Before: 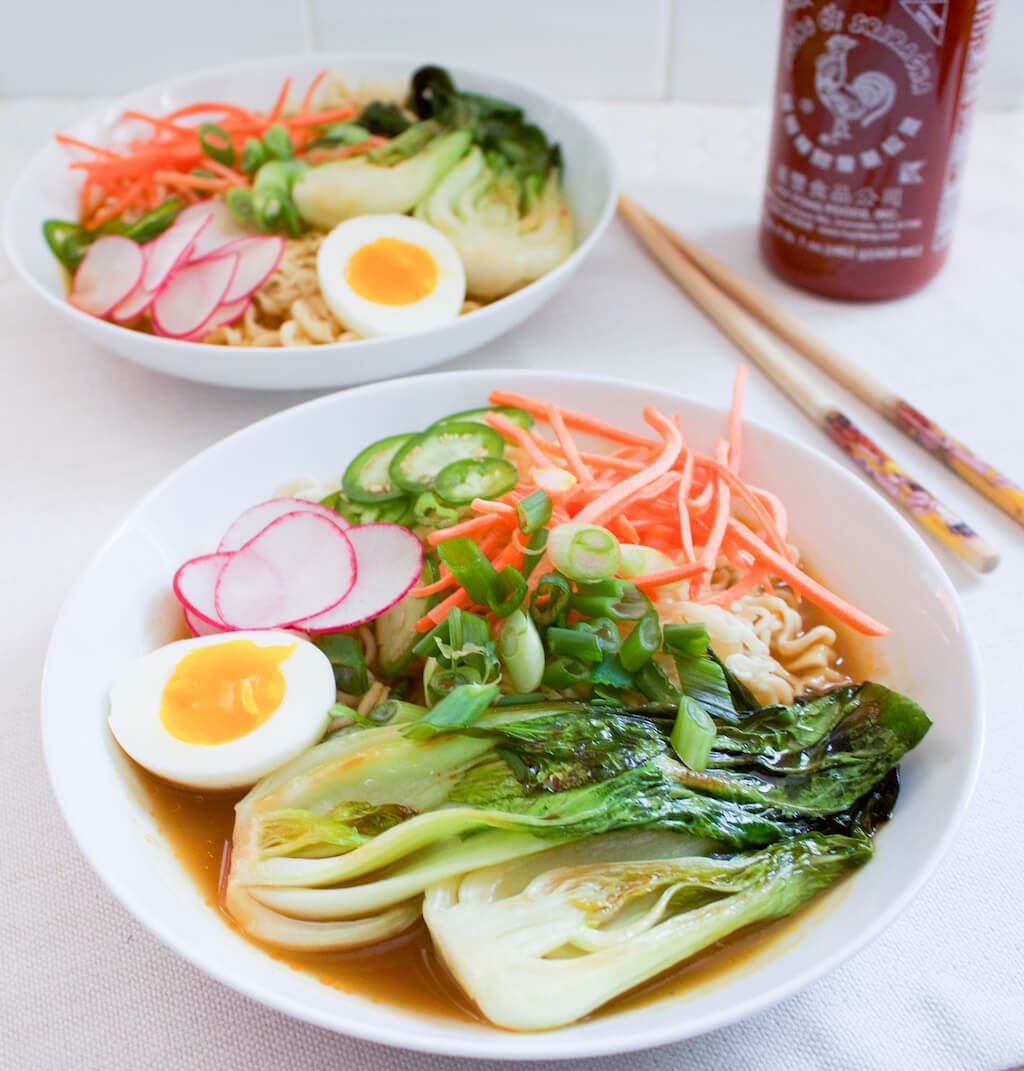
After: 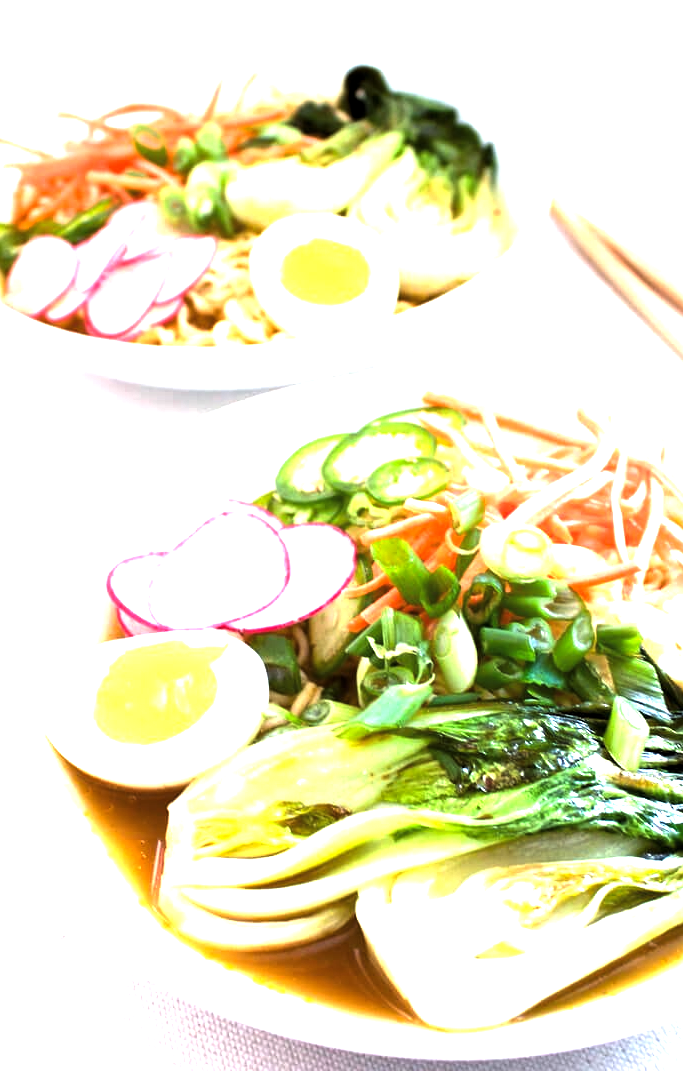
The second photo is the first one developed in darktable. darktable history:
exposure: exposure 0.607 EV, compensate exposure bias true, compensate highlight preservation false
crop and rotate: left 6.606%, right 26.657%
levels: white 90.67%, levels [0.044, 0.475, 0.791]
